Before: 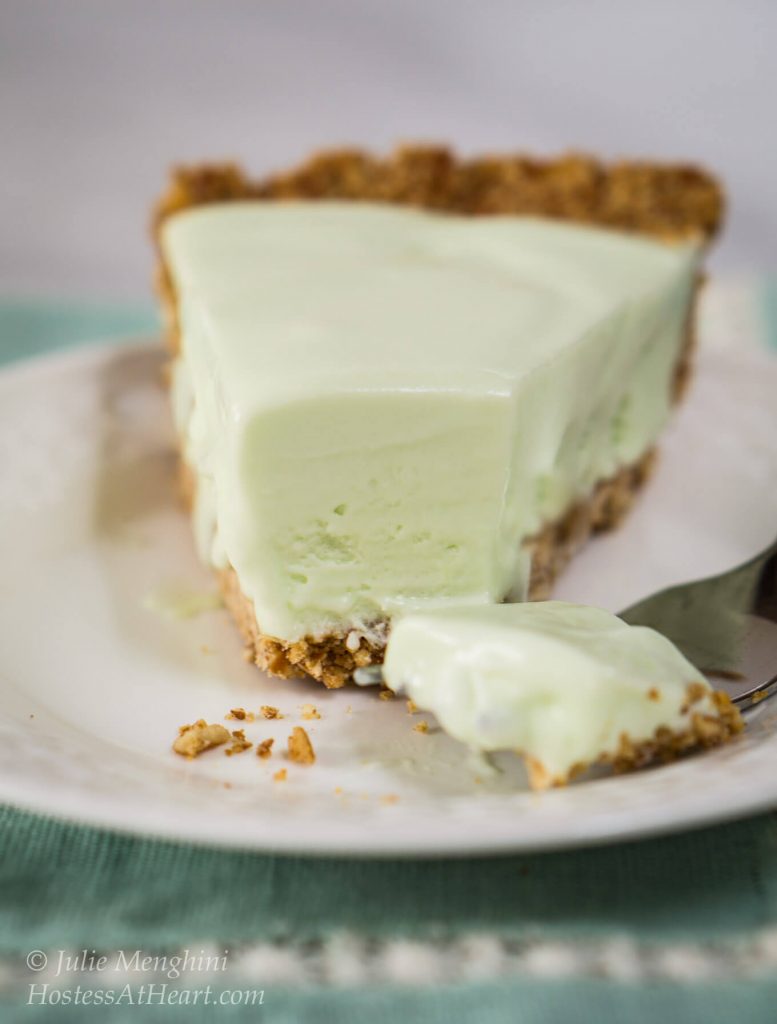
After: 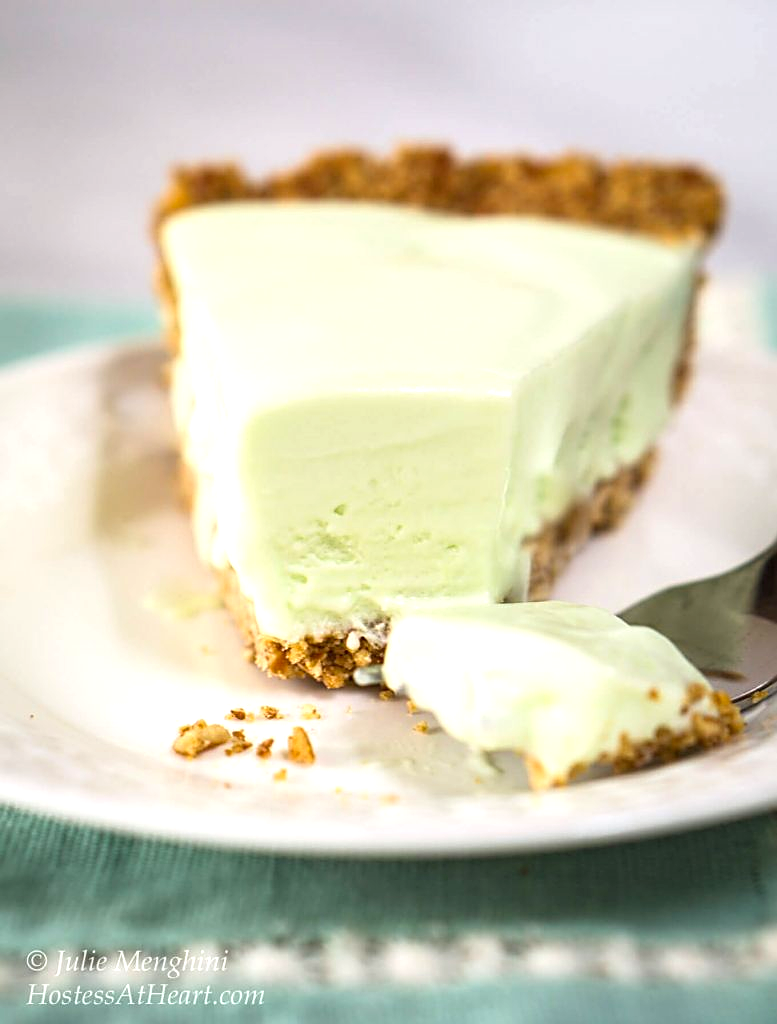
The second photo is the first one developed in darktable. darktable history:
contrast brightness saturation: saturation 0.103
sharpen: on, module defaults
exposure: black level correction 0, exposure 0.702 EV, compensate highlight preservation false
